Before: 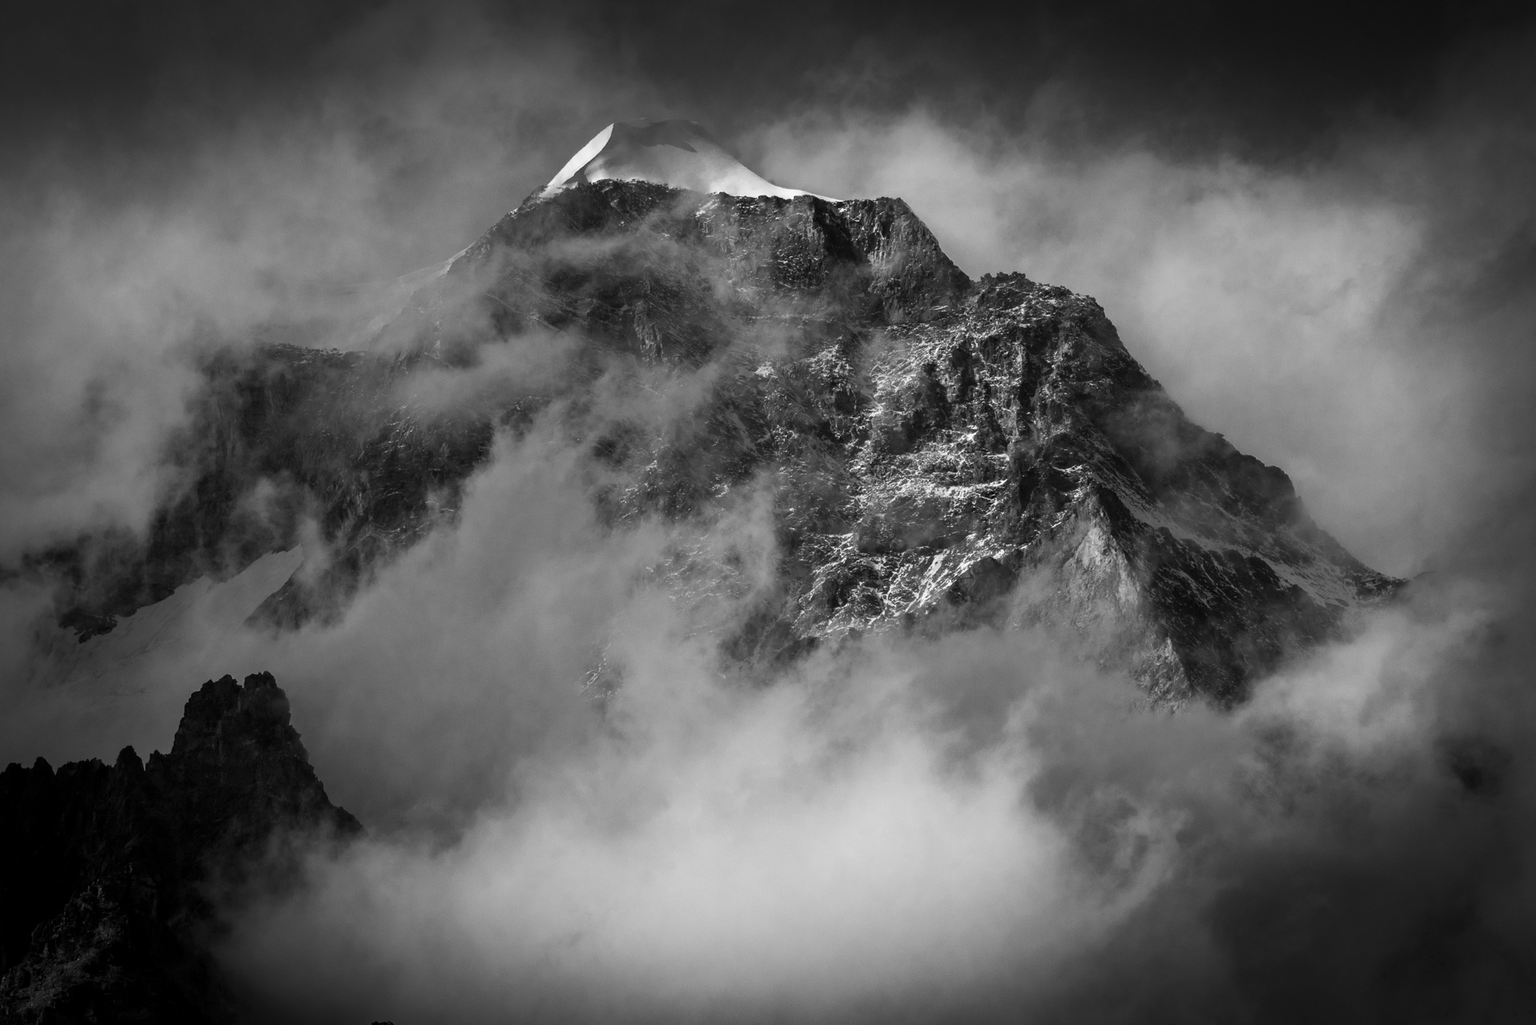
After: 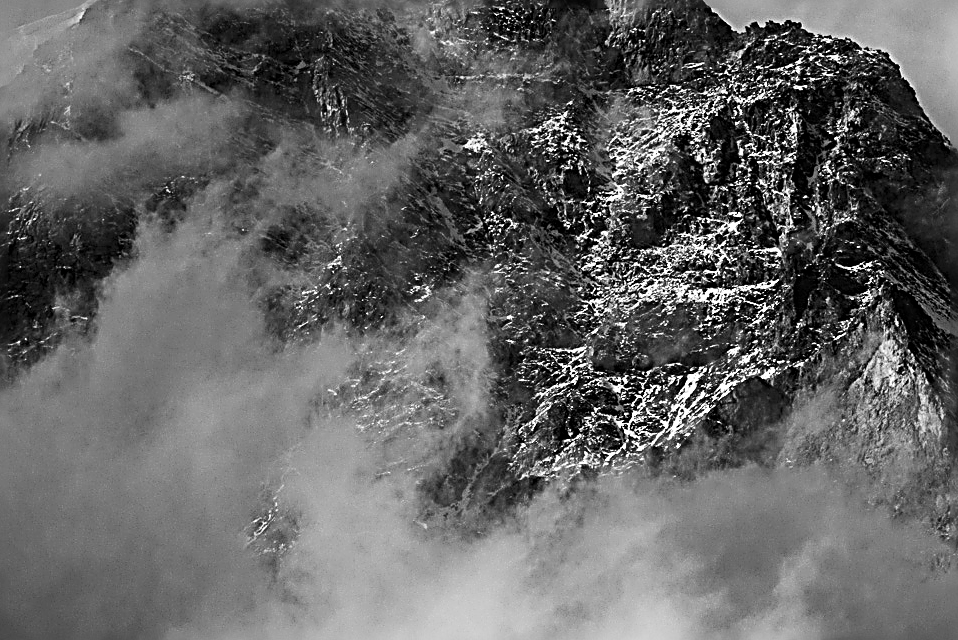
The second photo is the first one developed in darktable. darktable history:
crop: left 25%, top 25%, right 25%, bottom 25%
white balance: emerald 1
contrast brightness saturation: contrast 0.18, saturation 0.3
sharpen: radius 3.158, amount 1.731
